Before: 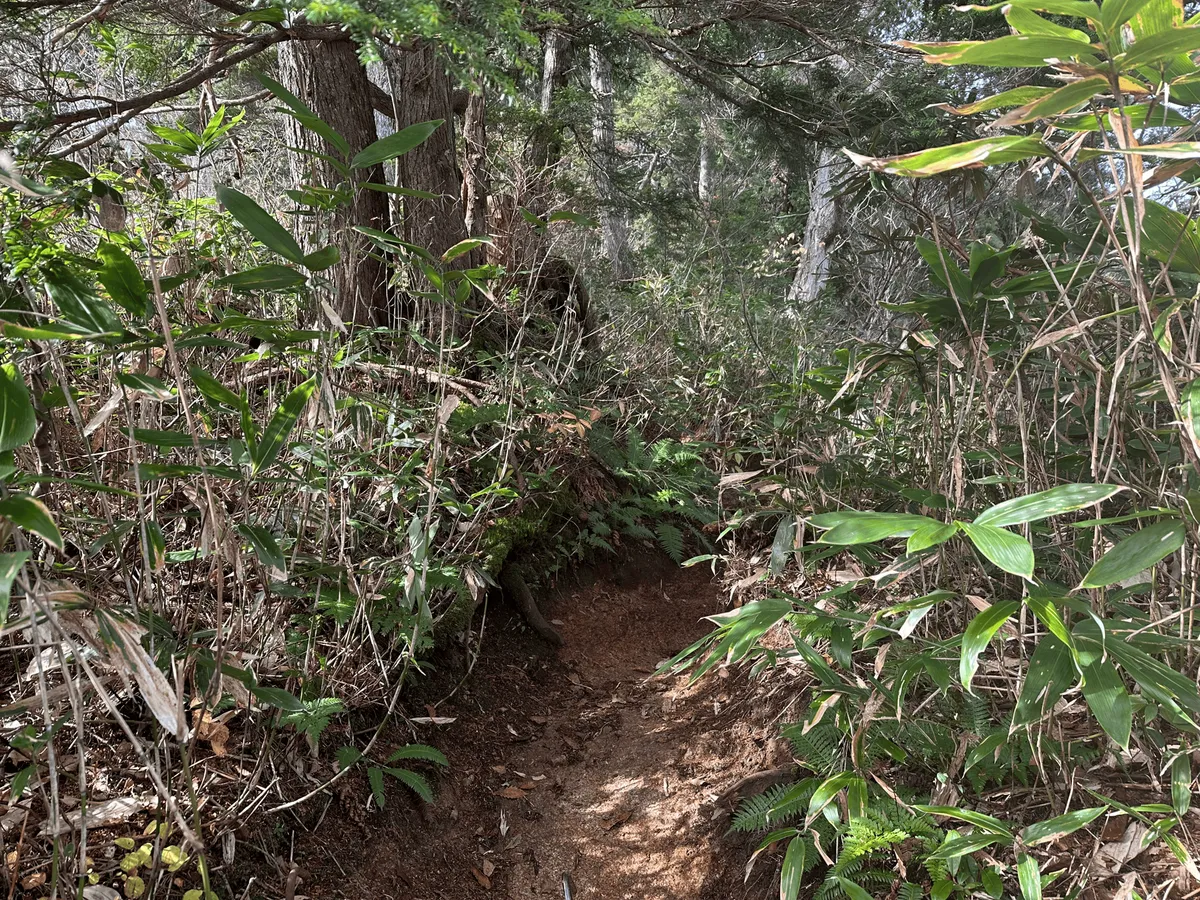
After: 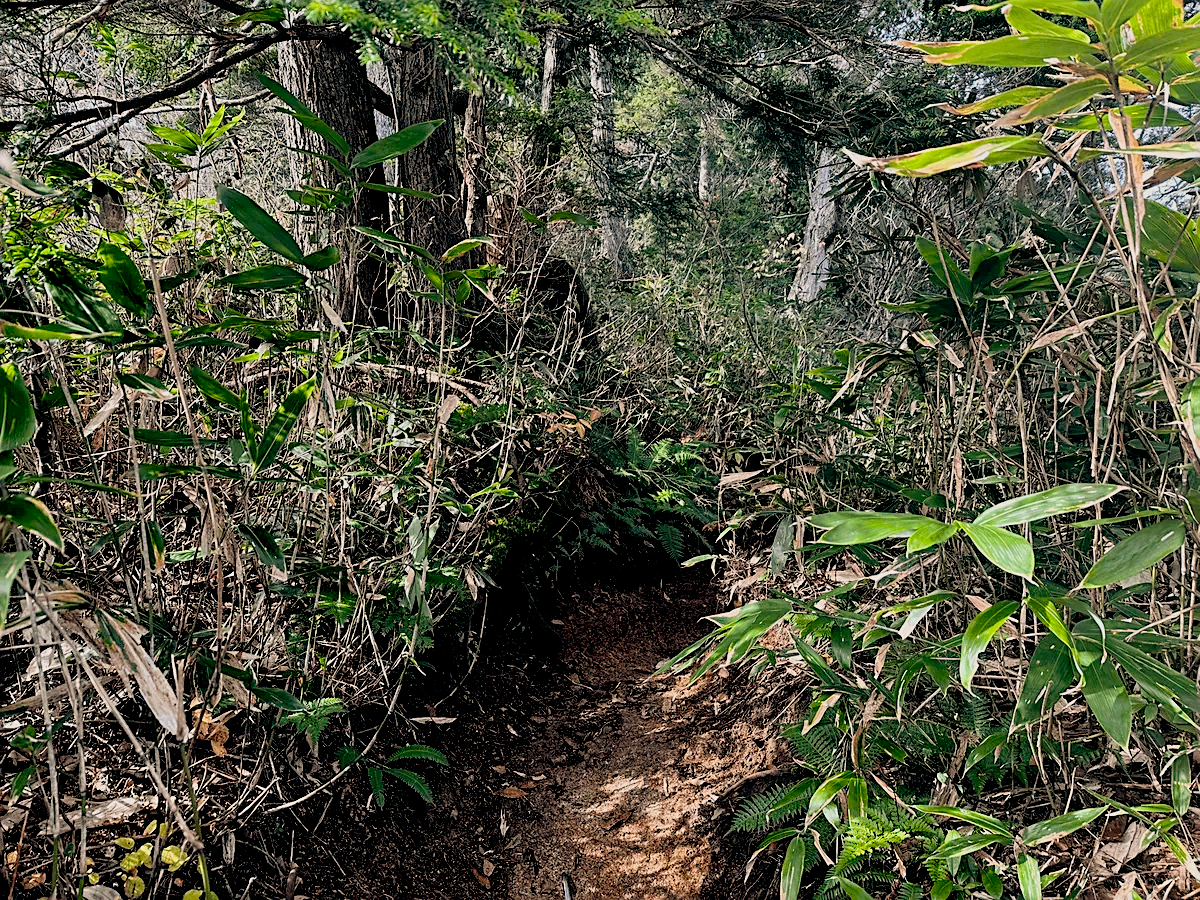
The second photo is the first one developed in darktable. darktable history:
filmic rgb: black relative exposure -7.75 EV, white relative exposure 4.4 EV, threshold 3 EV, target black luminance 0%, hardness 3.76, latitude 50.51%, contrast 1.074, highlights saturation mix 10%, shadows ↔ highlights balance -0.22%, color science v4 (2020), enable highlight reconstruction true
sharpen: on, module defaults
color balance: lift [0.975, 0.993, 1, 1.015], gamma [1.1, 1, 1, 0.945], gain [1, 1.04, 1, 0.95]
